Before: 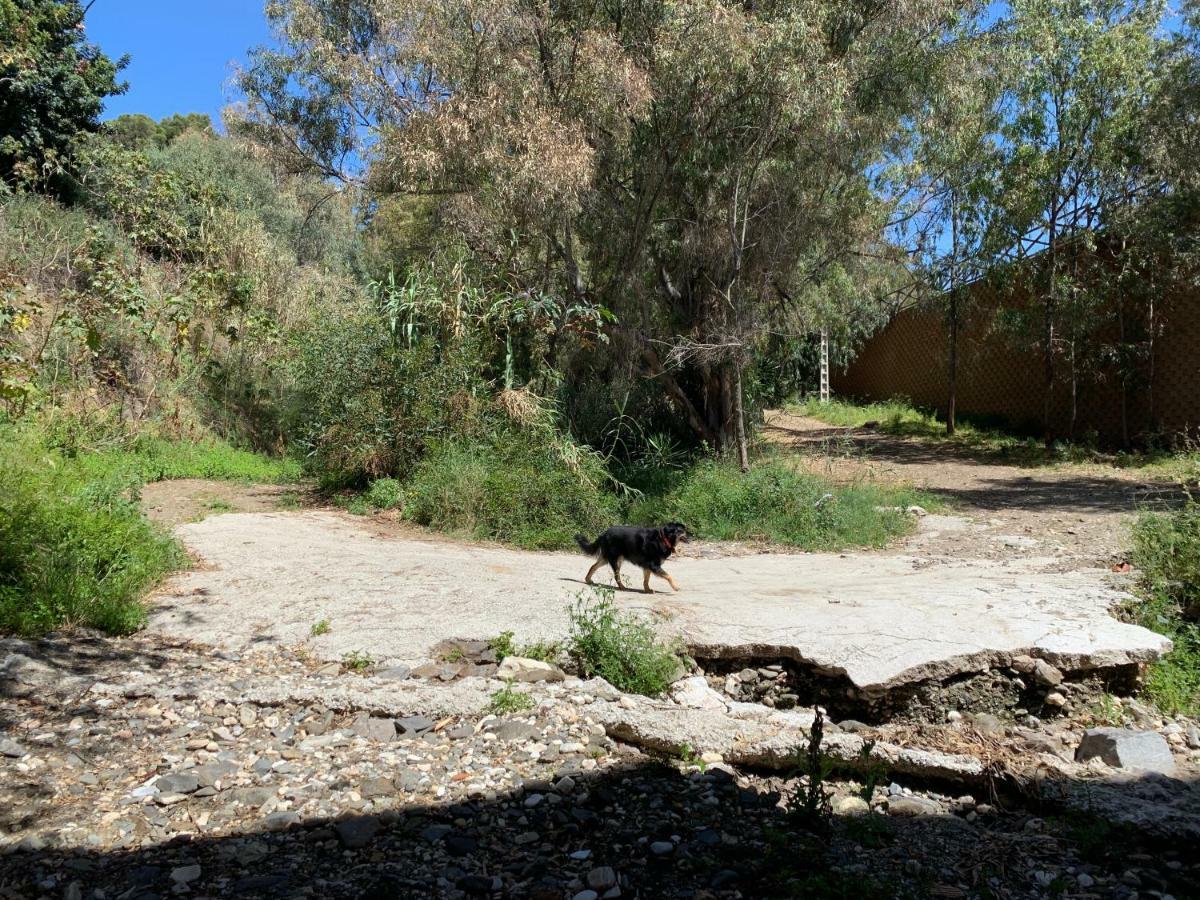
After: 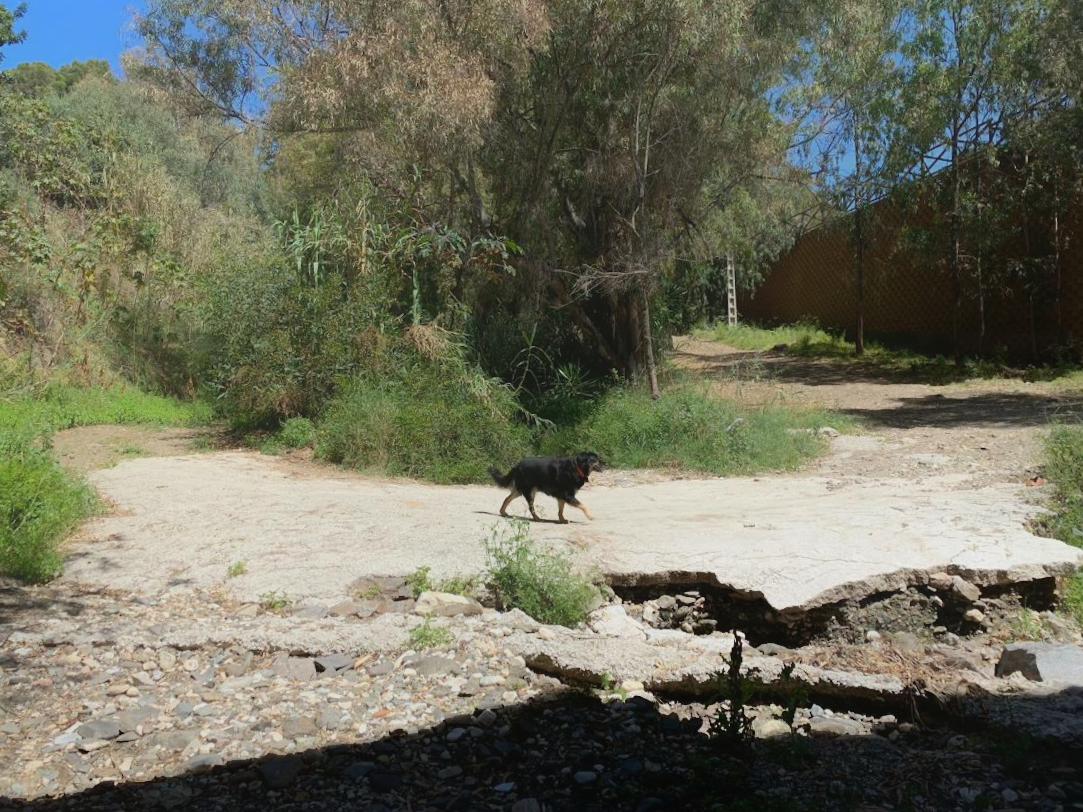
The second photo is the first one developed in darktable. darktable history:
crop and rotate: angle 1.96°, left 5.673%, top 5.673%
contrast equalizer: octaves 7, y [[0.6 ×6], [0.55 ×6], [0 ×6], [0 ×6], [0 ×6]], mix -1
